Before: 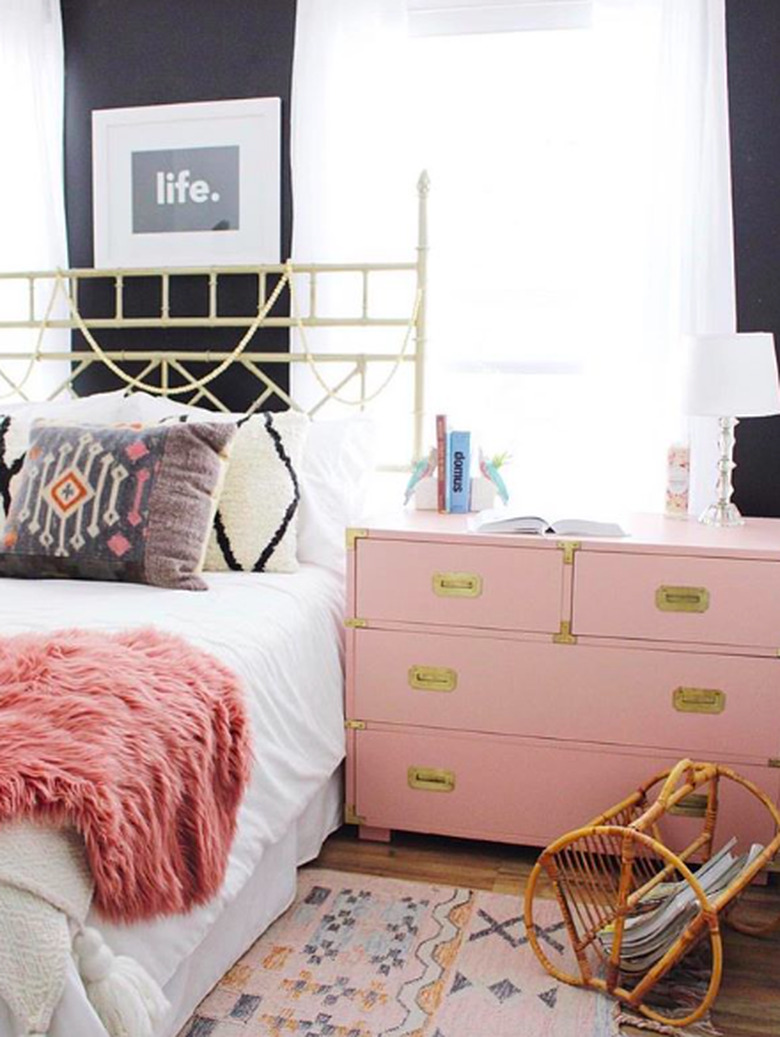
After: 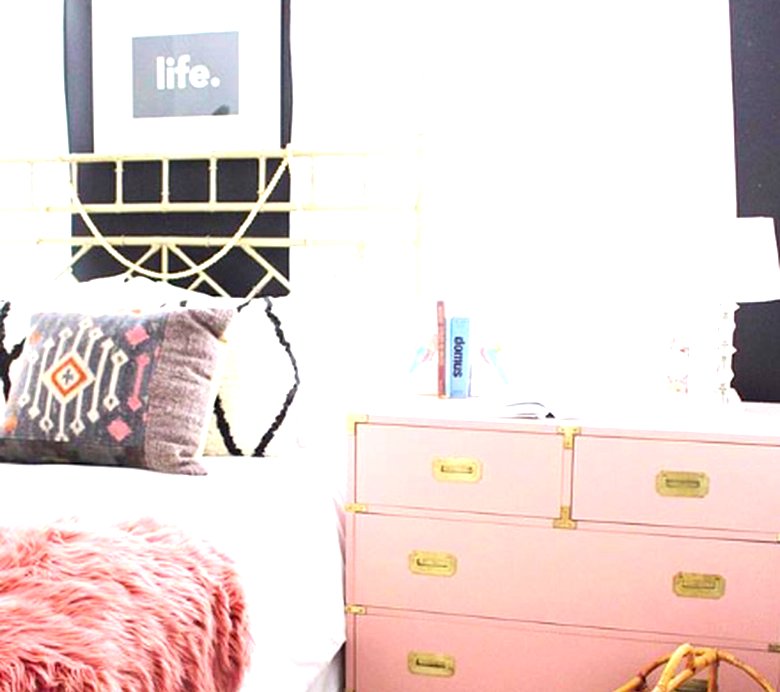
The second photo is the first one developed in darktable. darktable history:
exposure: black level correction 0.001, exposure 0.961 EV, compensate highlight preservation false
crop: top 11.18%, bottom 22.022%
